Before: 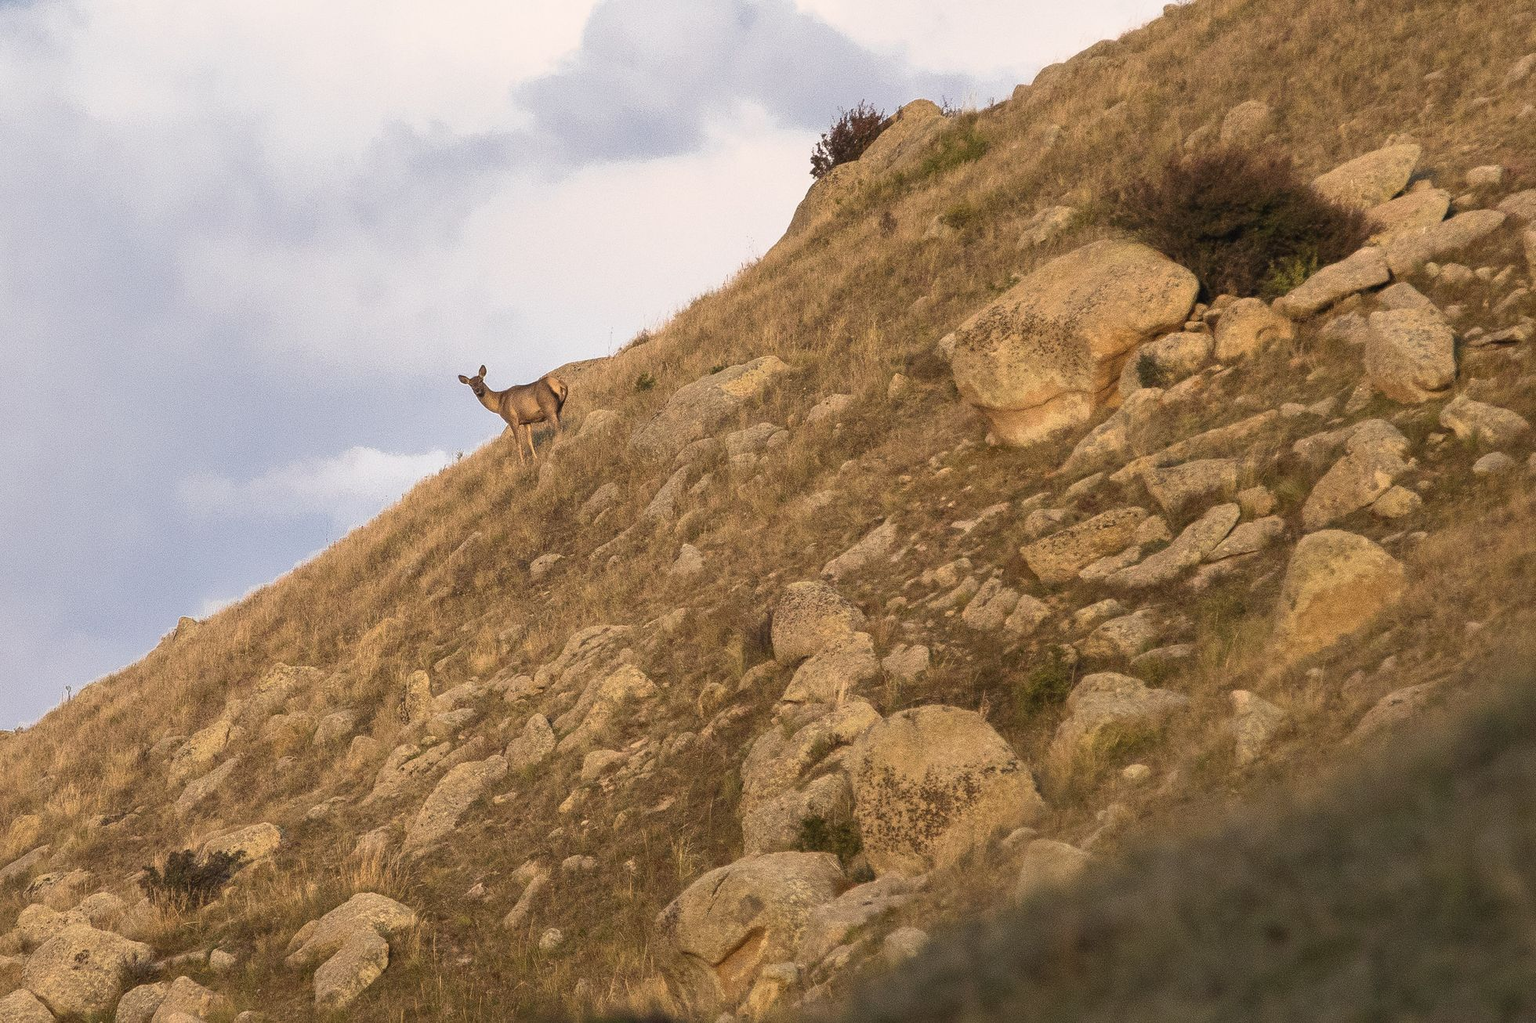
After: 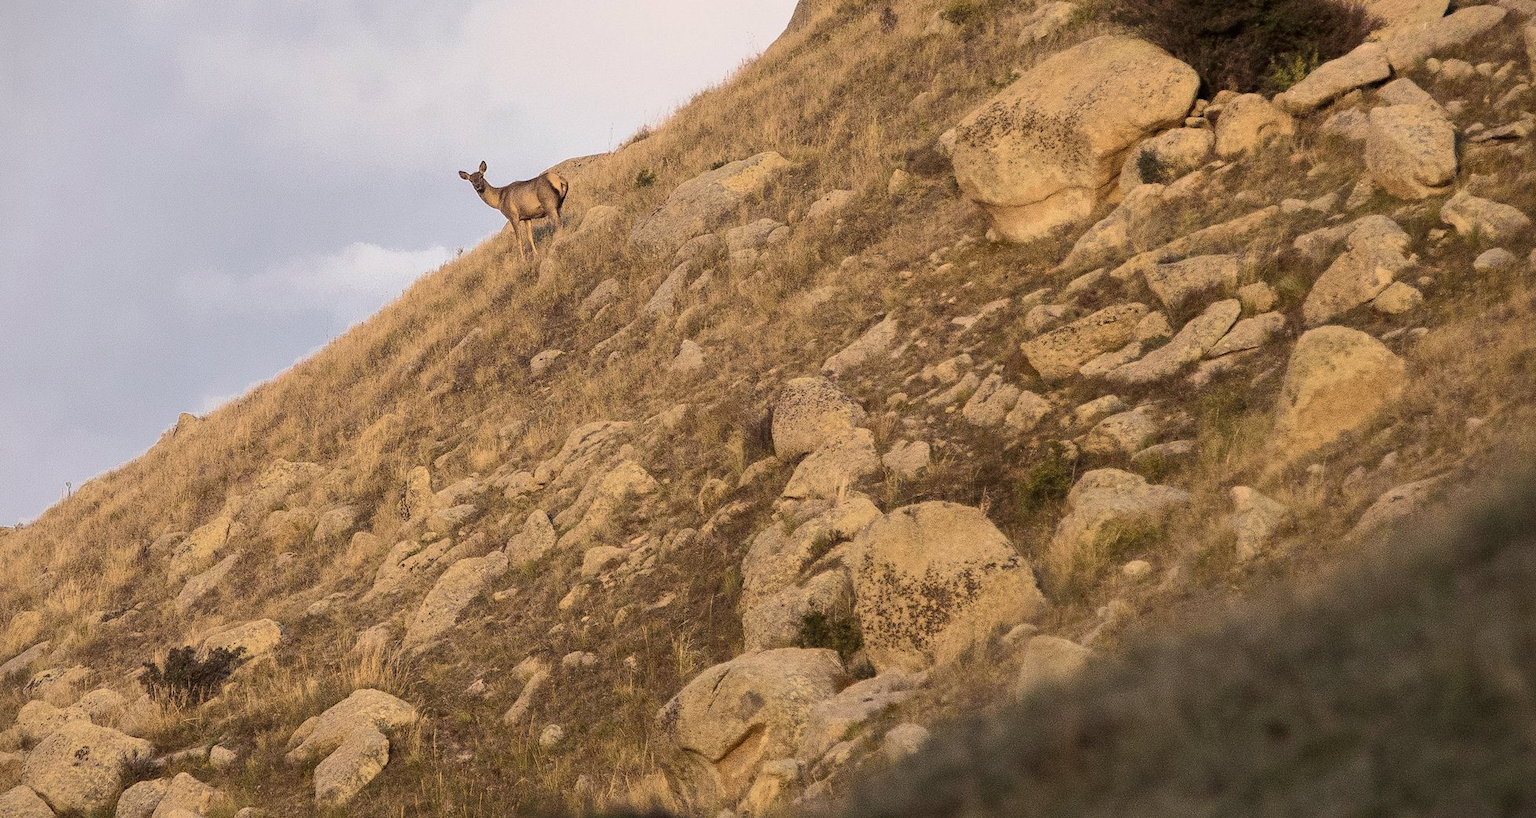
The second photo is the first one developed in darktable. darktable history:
crop and rotate: top 19.998%
tone curve: curves: ch0 [(0, 0) (0.052, 0.018) (0.236, 0.207) (0.41, 0.417) (0.485, 0.518) (0.54, 0.584) (0.625, 0.666) (0.845, 0.828) (0.994, 0.964)]; ch1 [(0, 0) (0.136, 0.146) (0.317, 0.34) (0.382, 0.408) (0.434, 0.441) (0.472, 0.479) (0.498, 0.501) (0.557, 0.558) (0.616, 0.59) (0.739, 0.7) (1, 1)]; ch2 [(0, 0) (0.352, 0.403) (0.447, 0.466) (0.482, 0.482) (0.528, 0.526) (0.586, 0.577) (0.618, 0.621) (0.785, 0.747) (1, 1)], color space Lab, independent channels, preserve colors none
vignetting: fall-off start 97.23%, saturation -0.024, center (-0.033, -0.042), width/height ratio 1.179, unbound false
